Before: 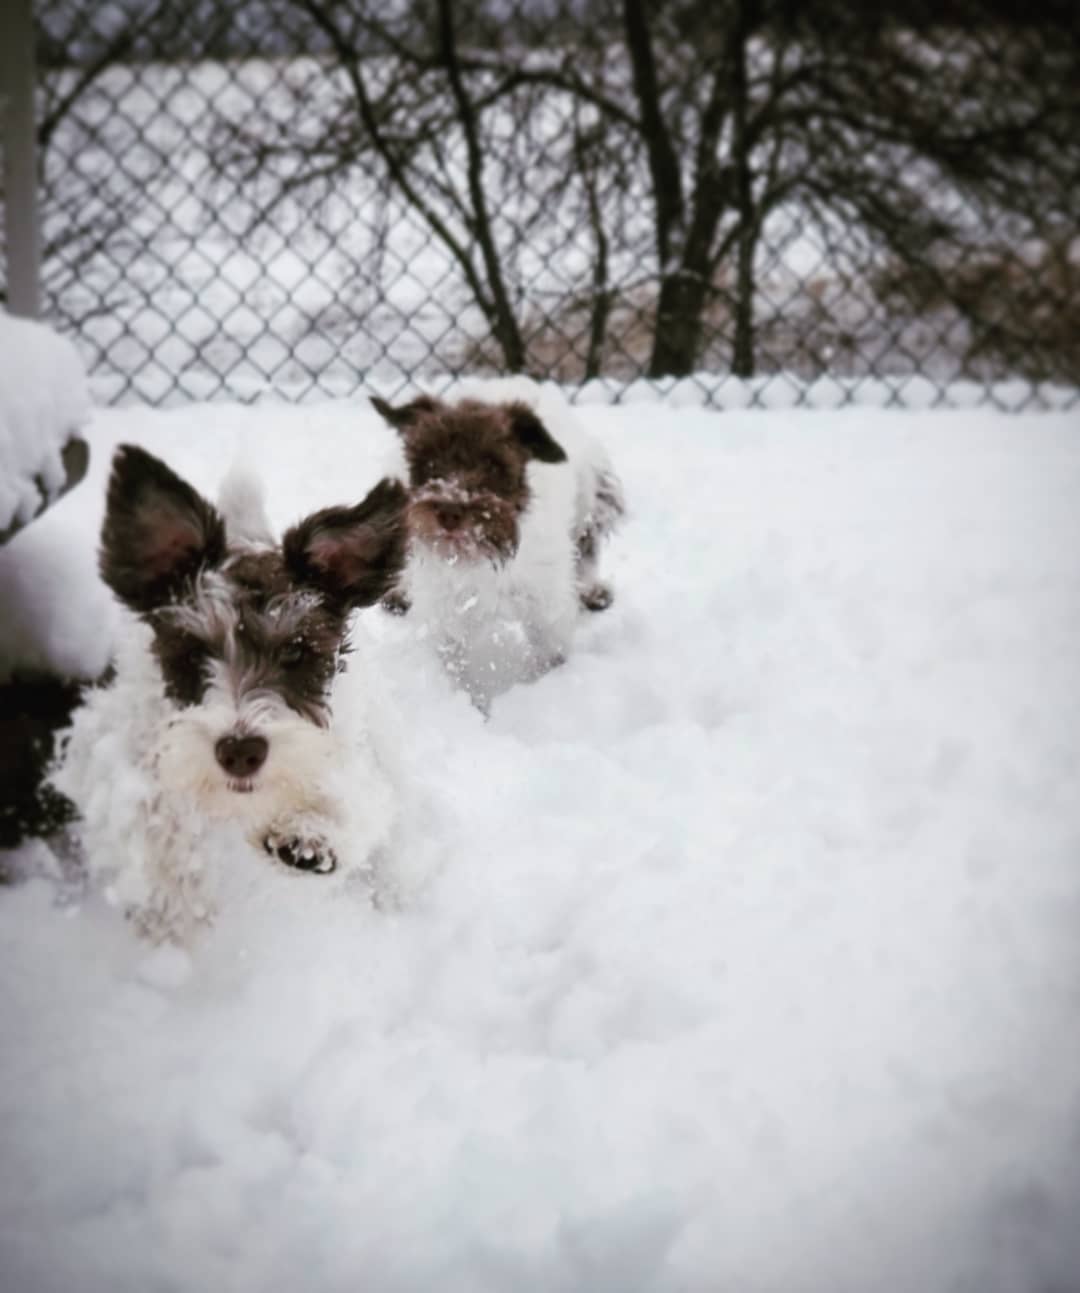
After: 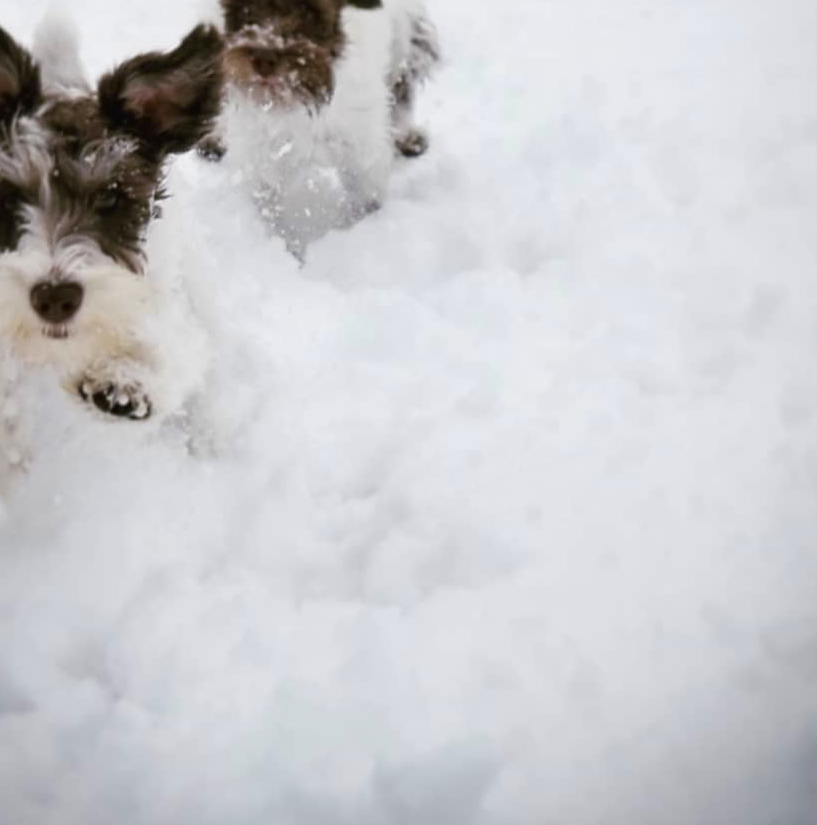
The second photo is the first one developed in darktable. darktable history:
color contrast: green-magenta contrast 0.85, blue-yellow contrast 1.25, unbound 0
crop and rotate: left 17.299%, top 35.115%, right 7.015%, bottom 1.024%
